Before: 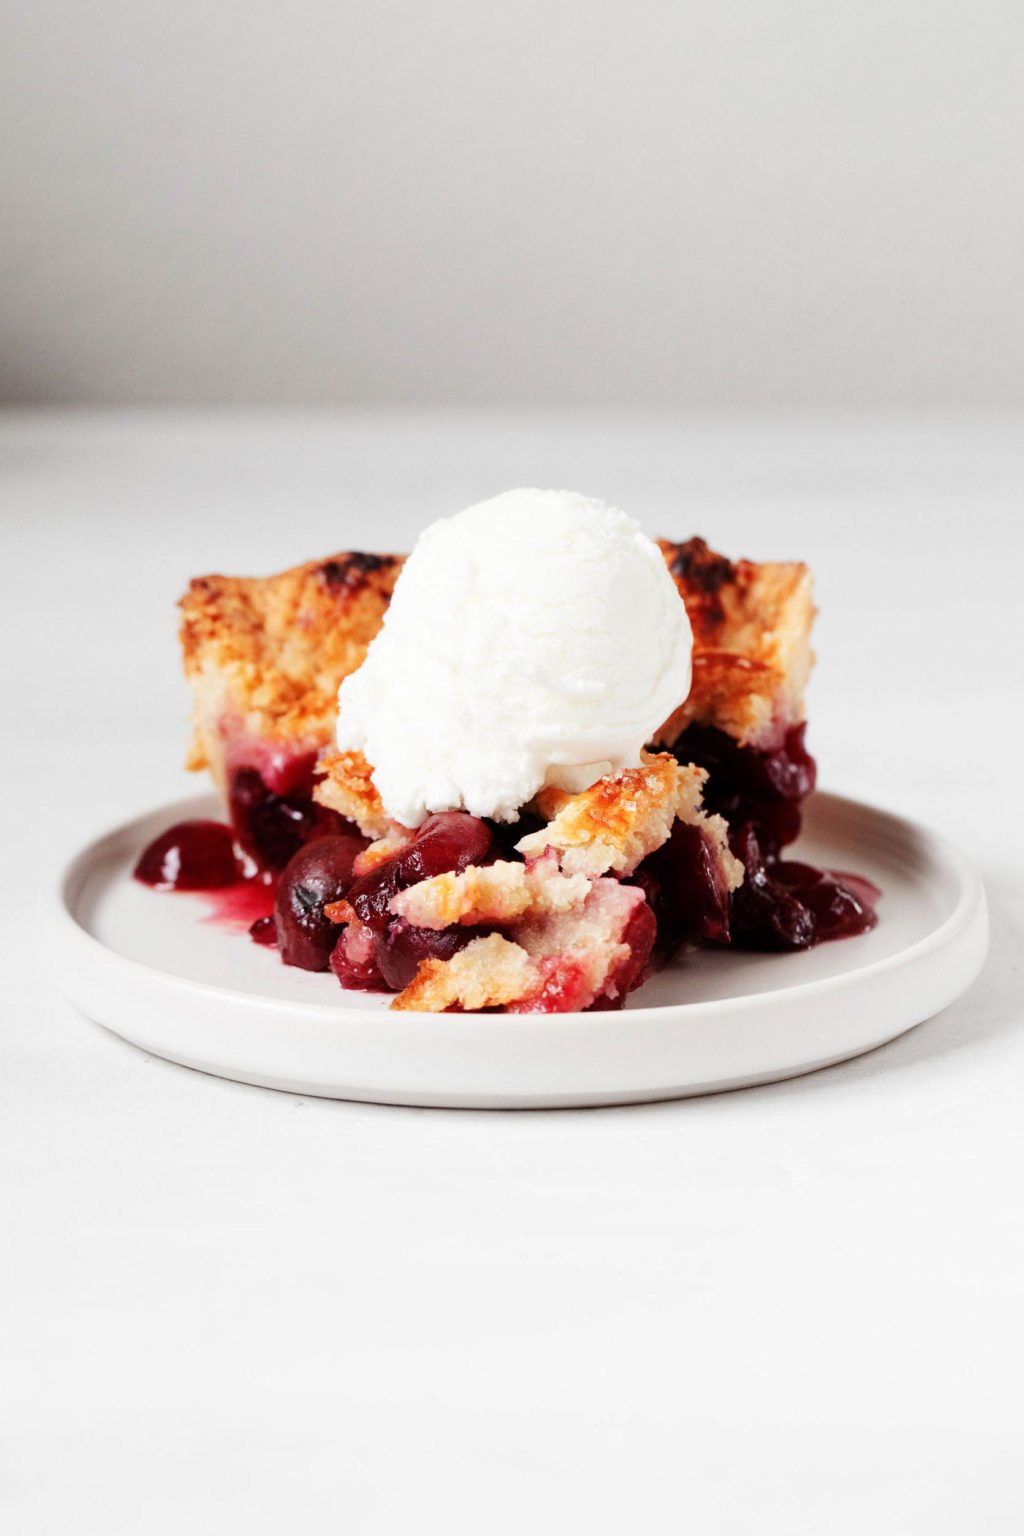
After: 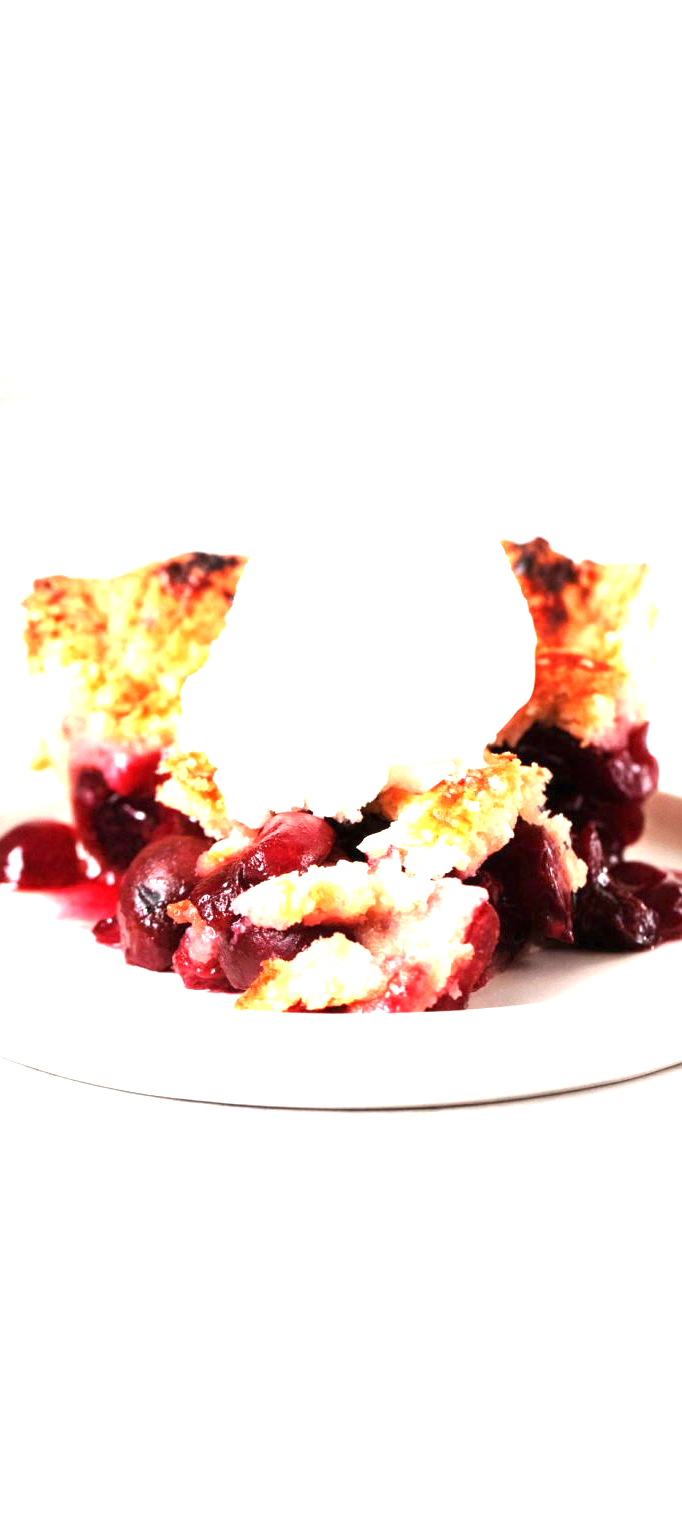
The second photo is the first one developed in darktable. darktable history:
exposure: black level correction 0, exposure 1.472 EV, compensate highlight preservation false
crop: left 15.42%, right 17.931%
